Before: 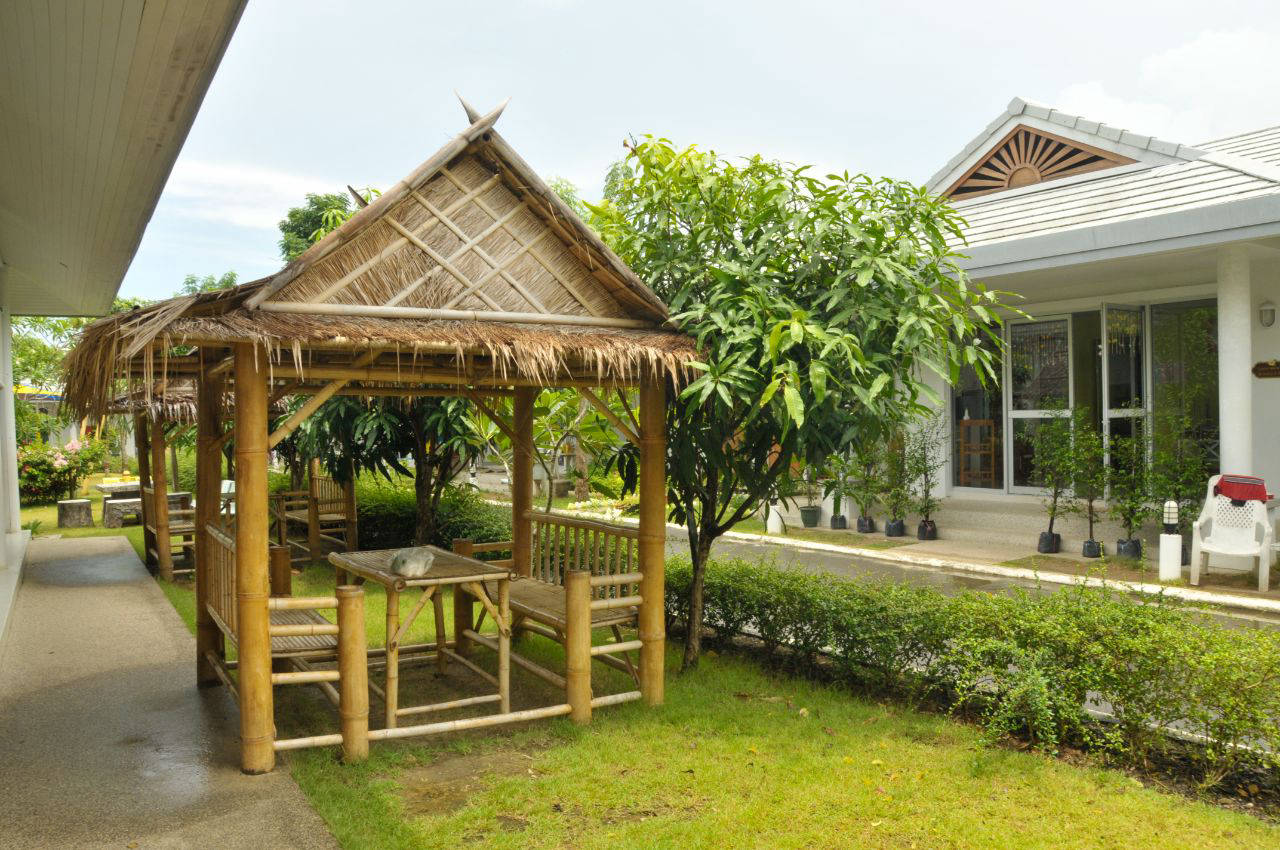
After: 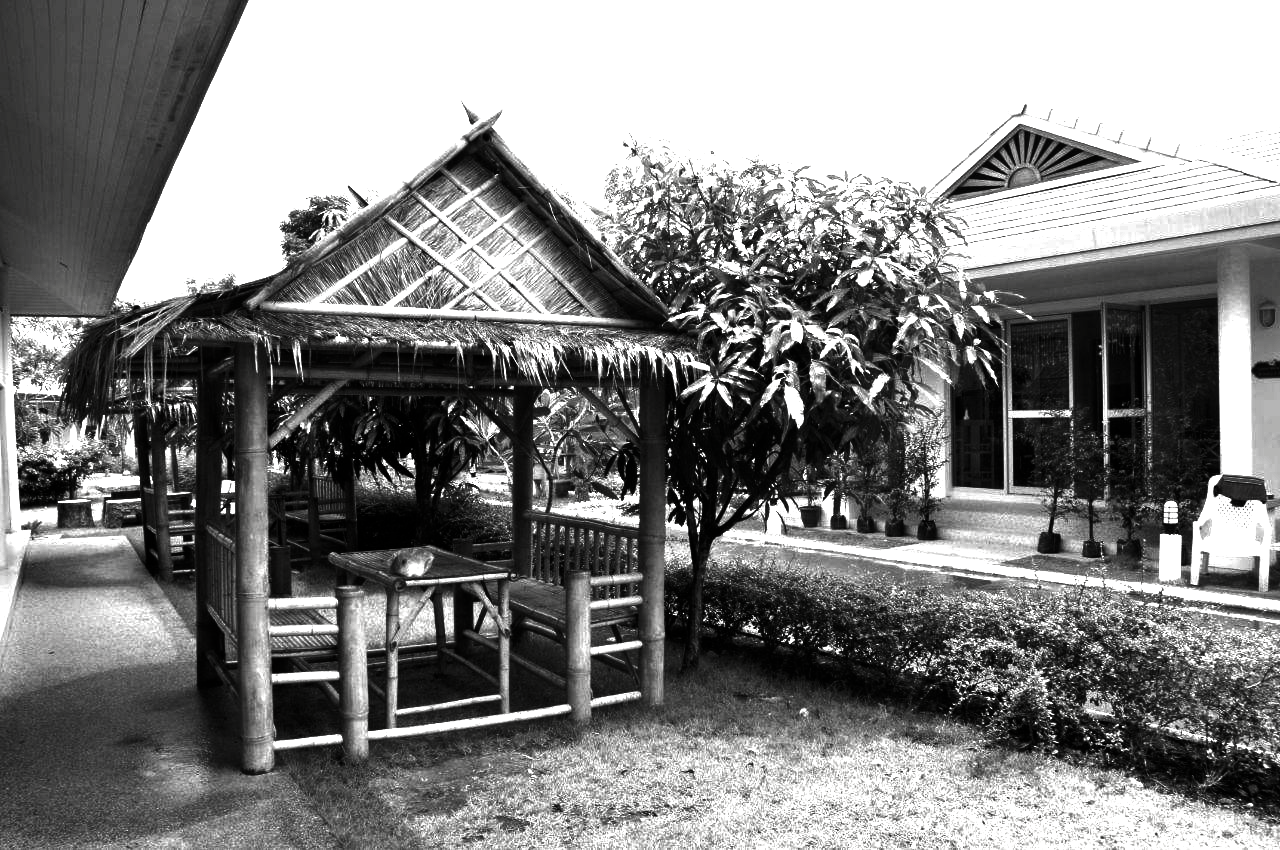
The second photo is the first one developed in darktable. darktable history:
exposure: black level correction 0, exposure 1.1 EV, compensate exposure bias true, compensate highlight preservation false
tone equalizer: edges refinement/feathering 500, mask exposure compensation -1.57 EV, preserve details no
color balance rgb: linear chroma grading › global chroma 15.361%, perceptual saturation grading › global saturation 0.092%, global vibrance 20%
contrast brightness saturation: contrast 0.022, brightness -0.997, saturation -0.993
